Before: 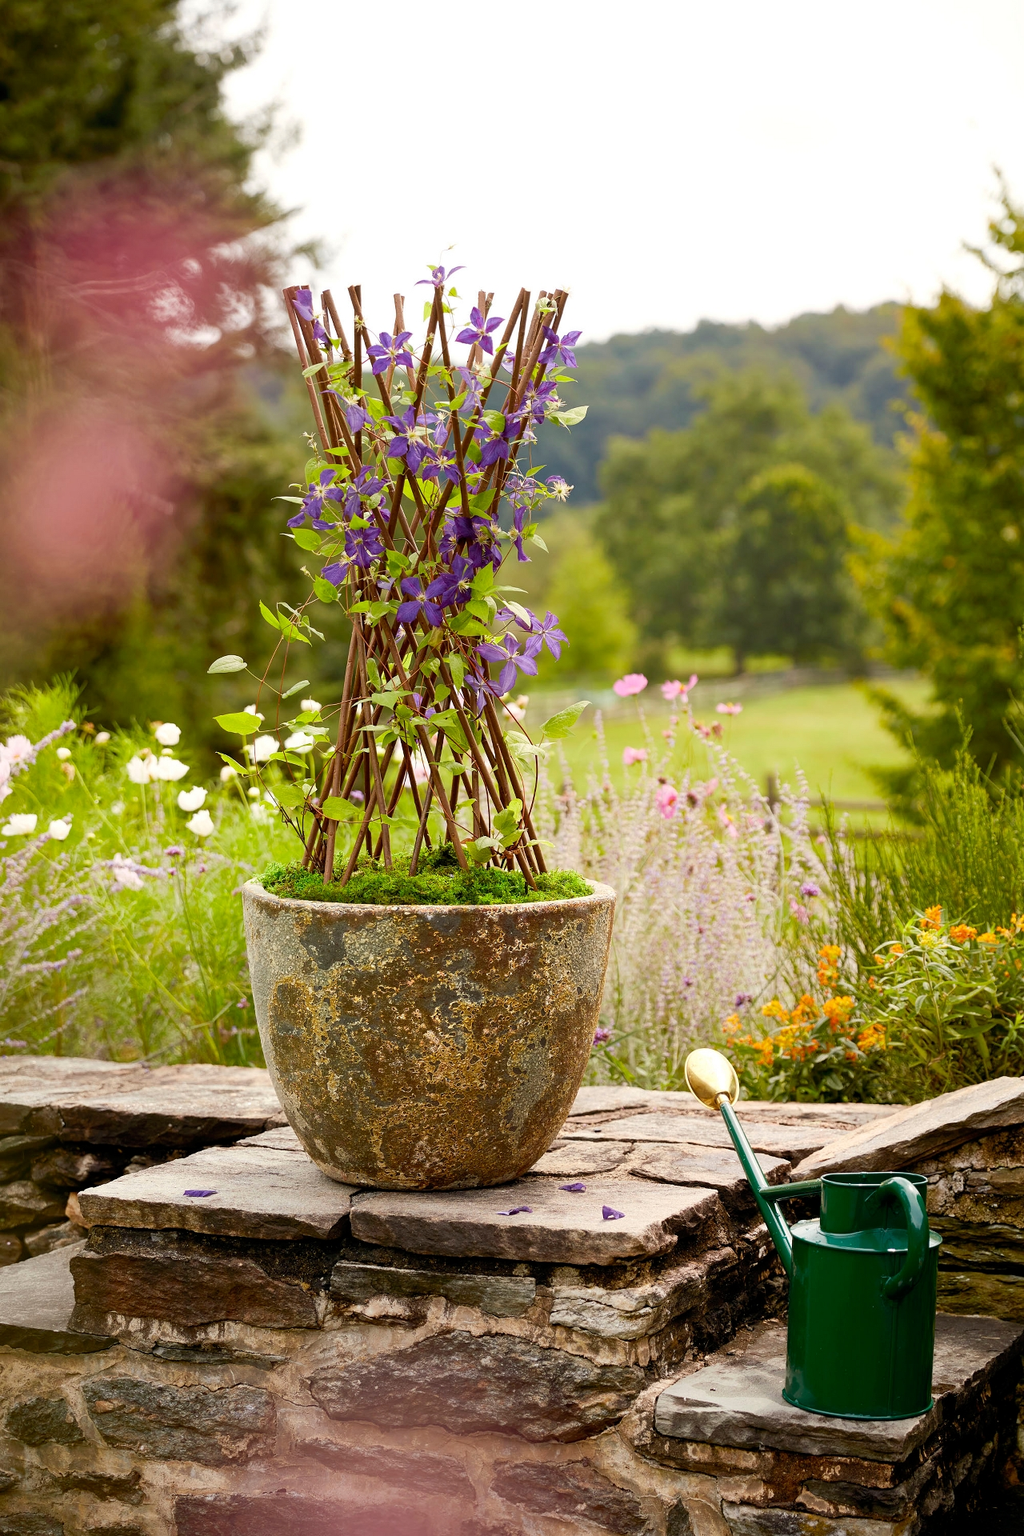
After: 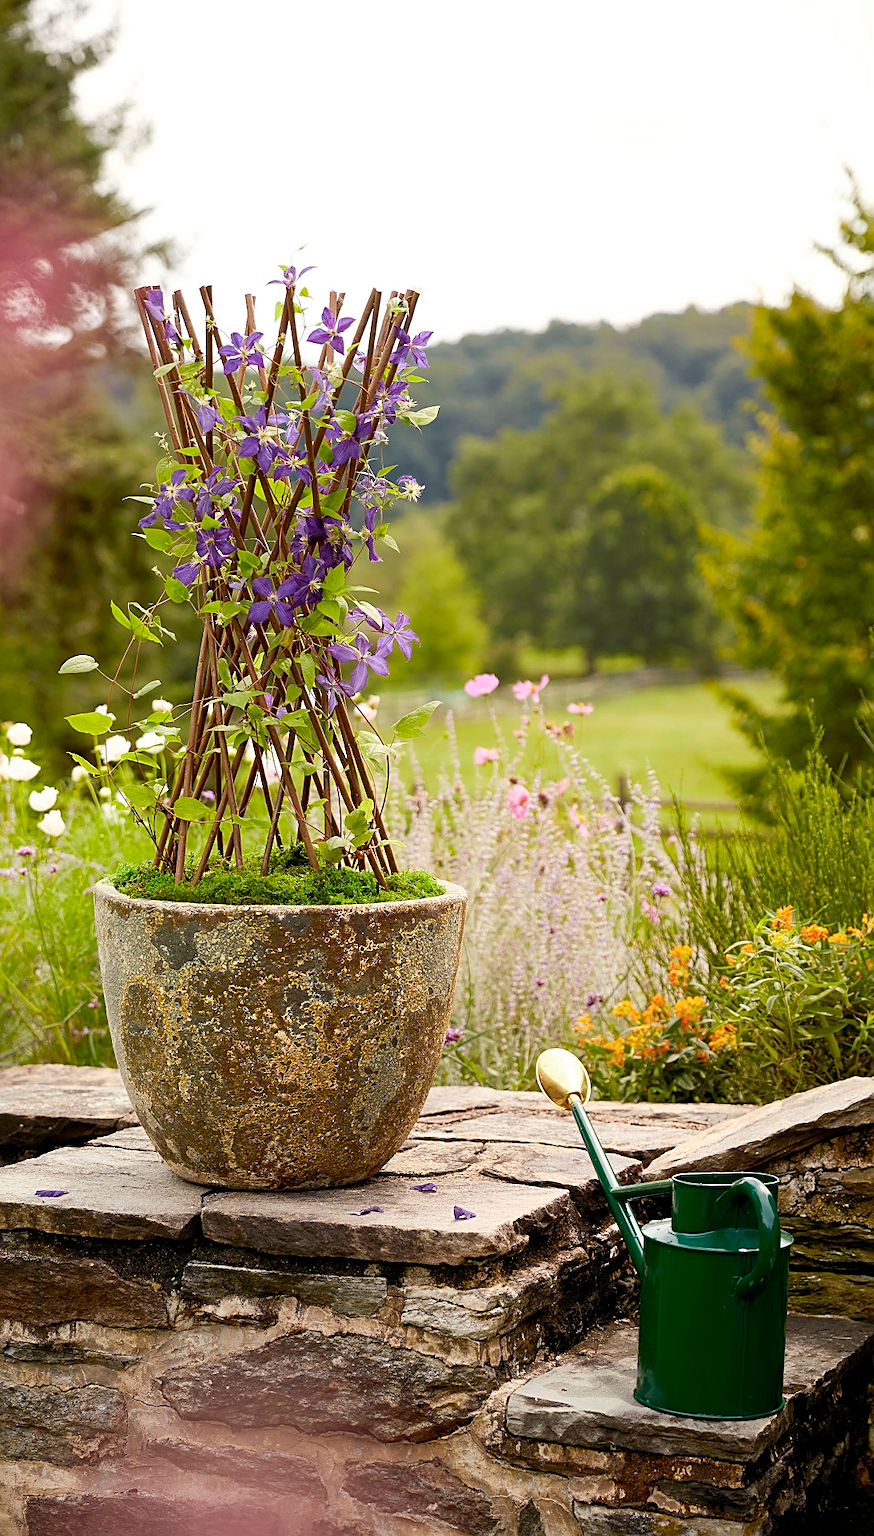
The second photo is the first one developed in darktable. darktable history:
color zones: curves: ch0 [(0.25, 0.5) (0.636, 0.25) (0.75, 0.5)]
crop and rotate: left 14.584%
sharpen: on, module defaults
